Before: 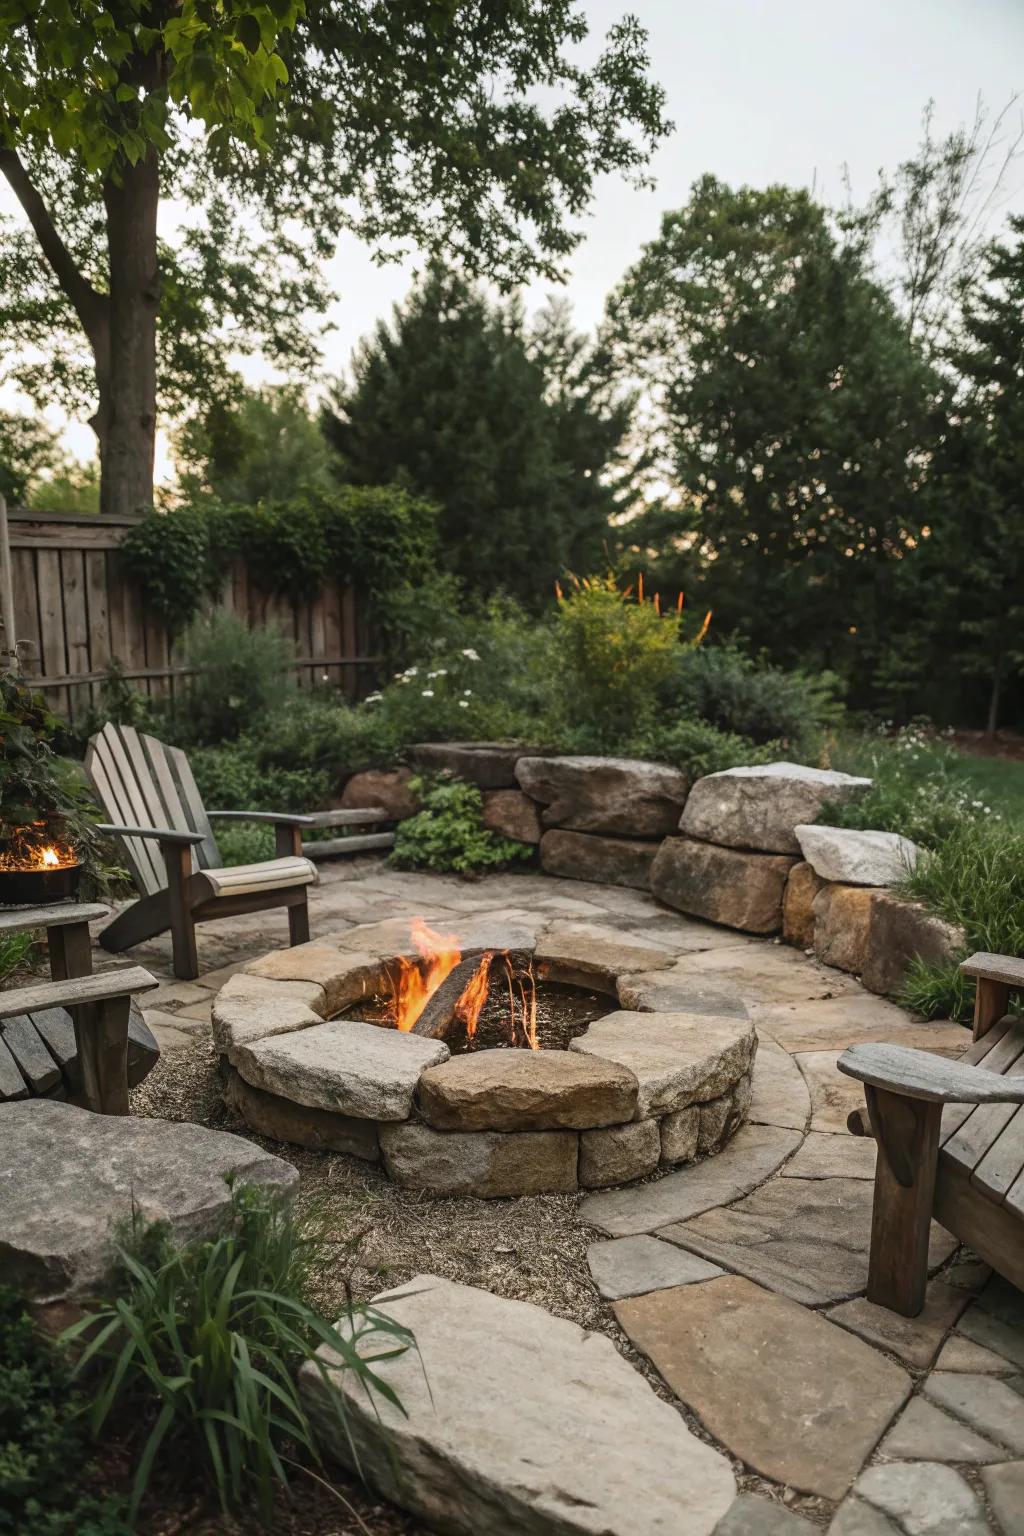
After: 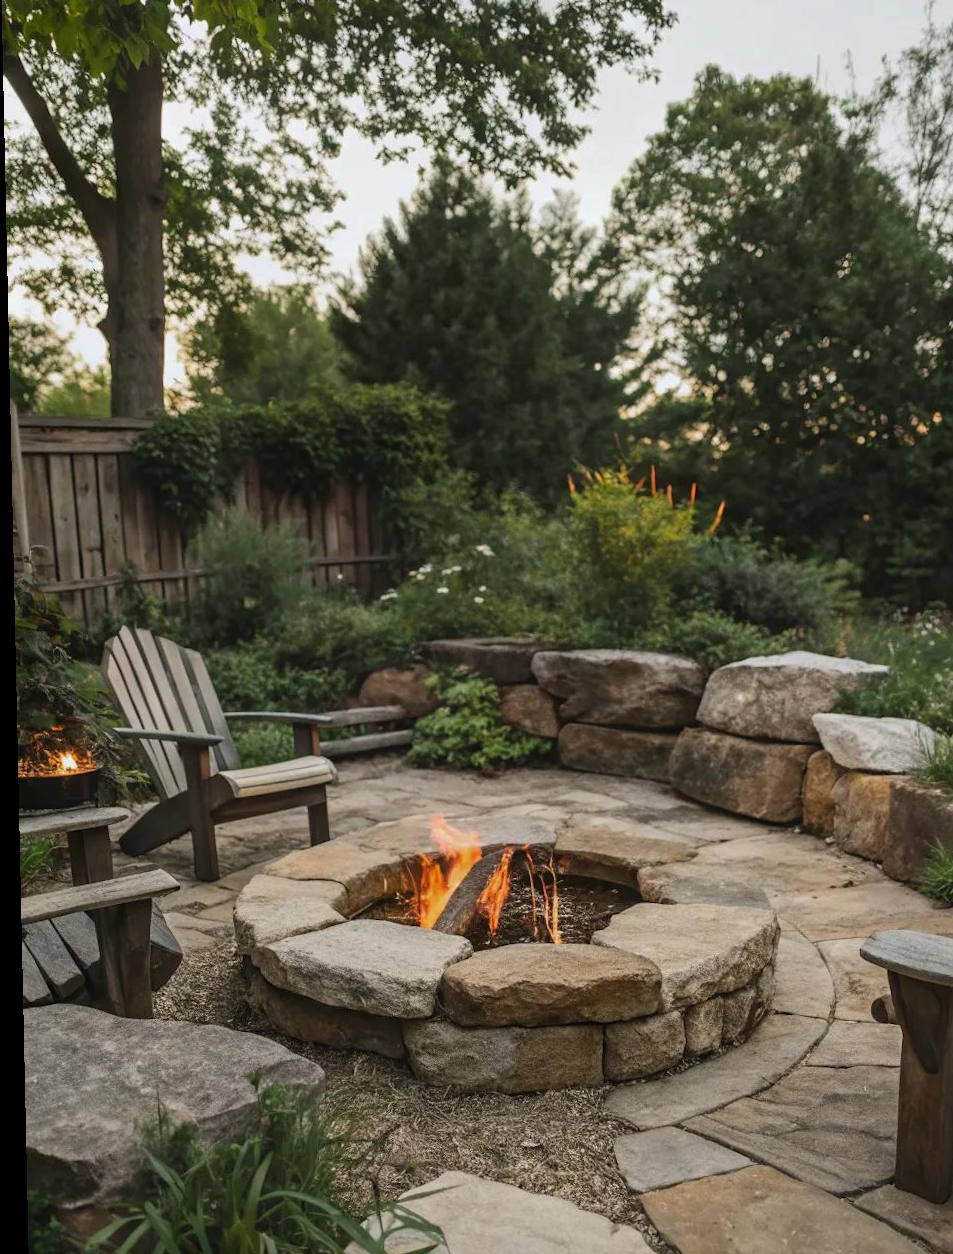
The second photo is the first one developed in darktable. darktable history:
crop: top 7.49%, right 9.717%, bottom 11.943%
rotate and perspective: rotation -1.24°, automatic cropping off
shadows and highlights: shadows 25, white point adjustment -3, highlights -30
